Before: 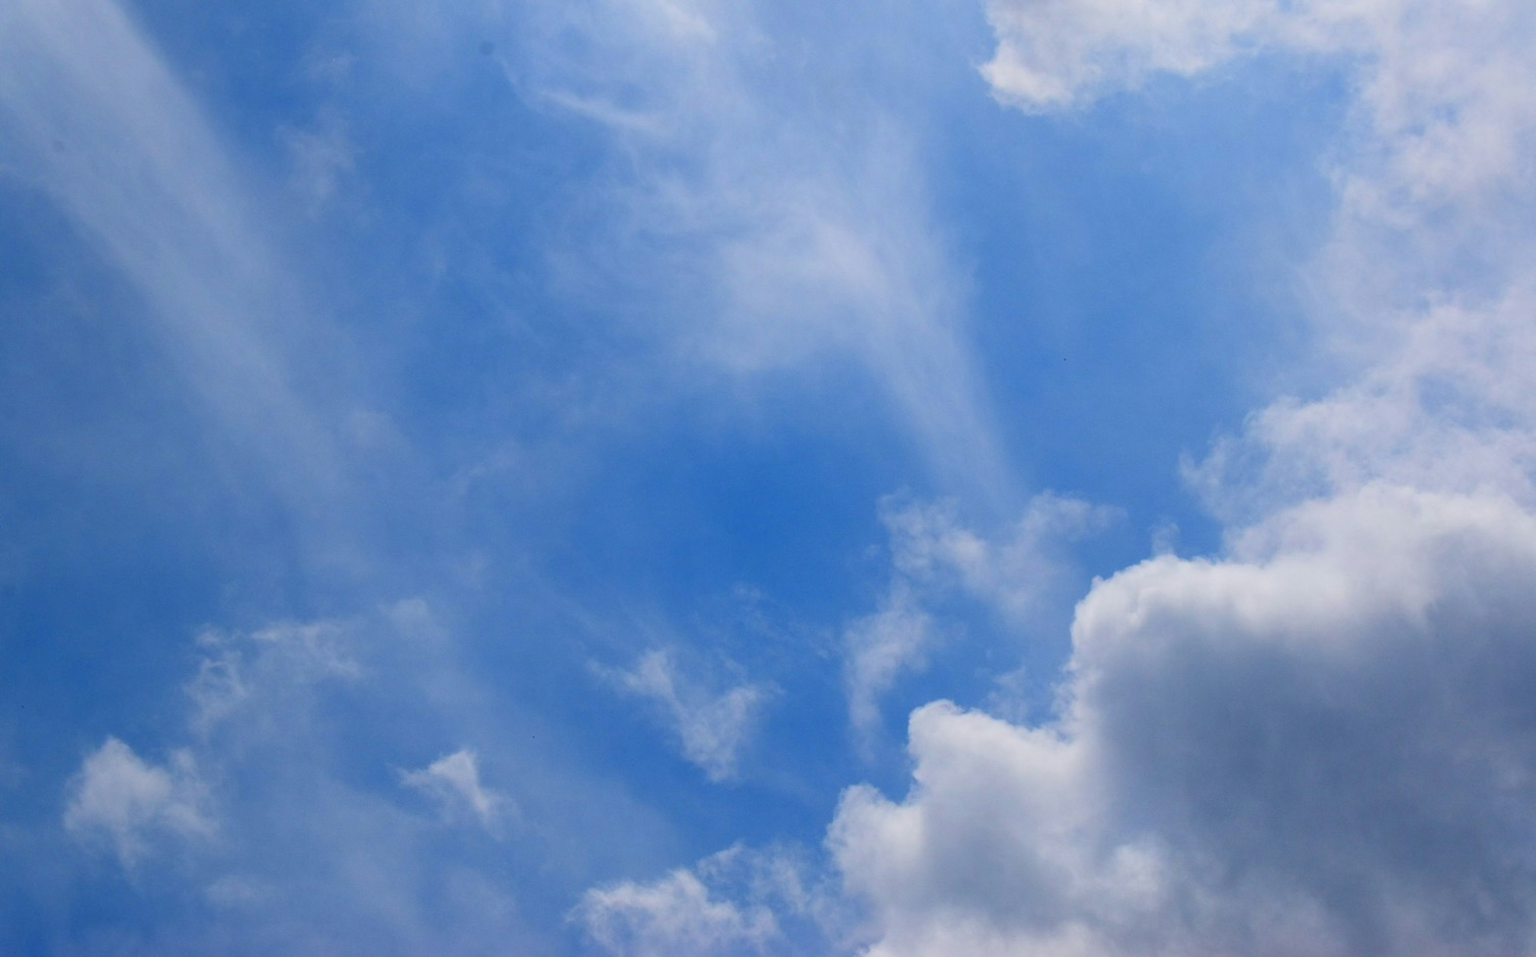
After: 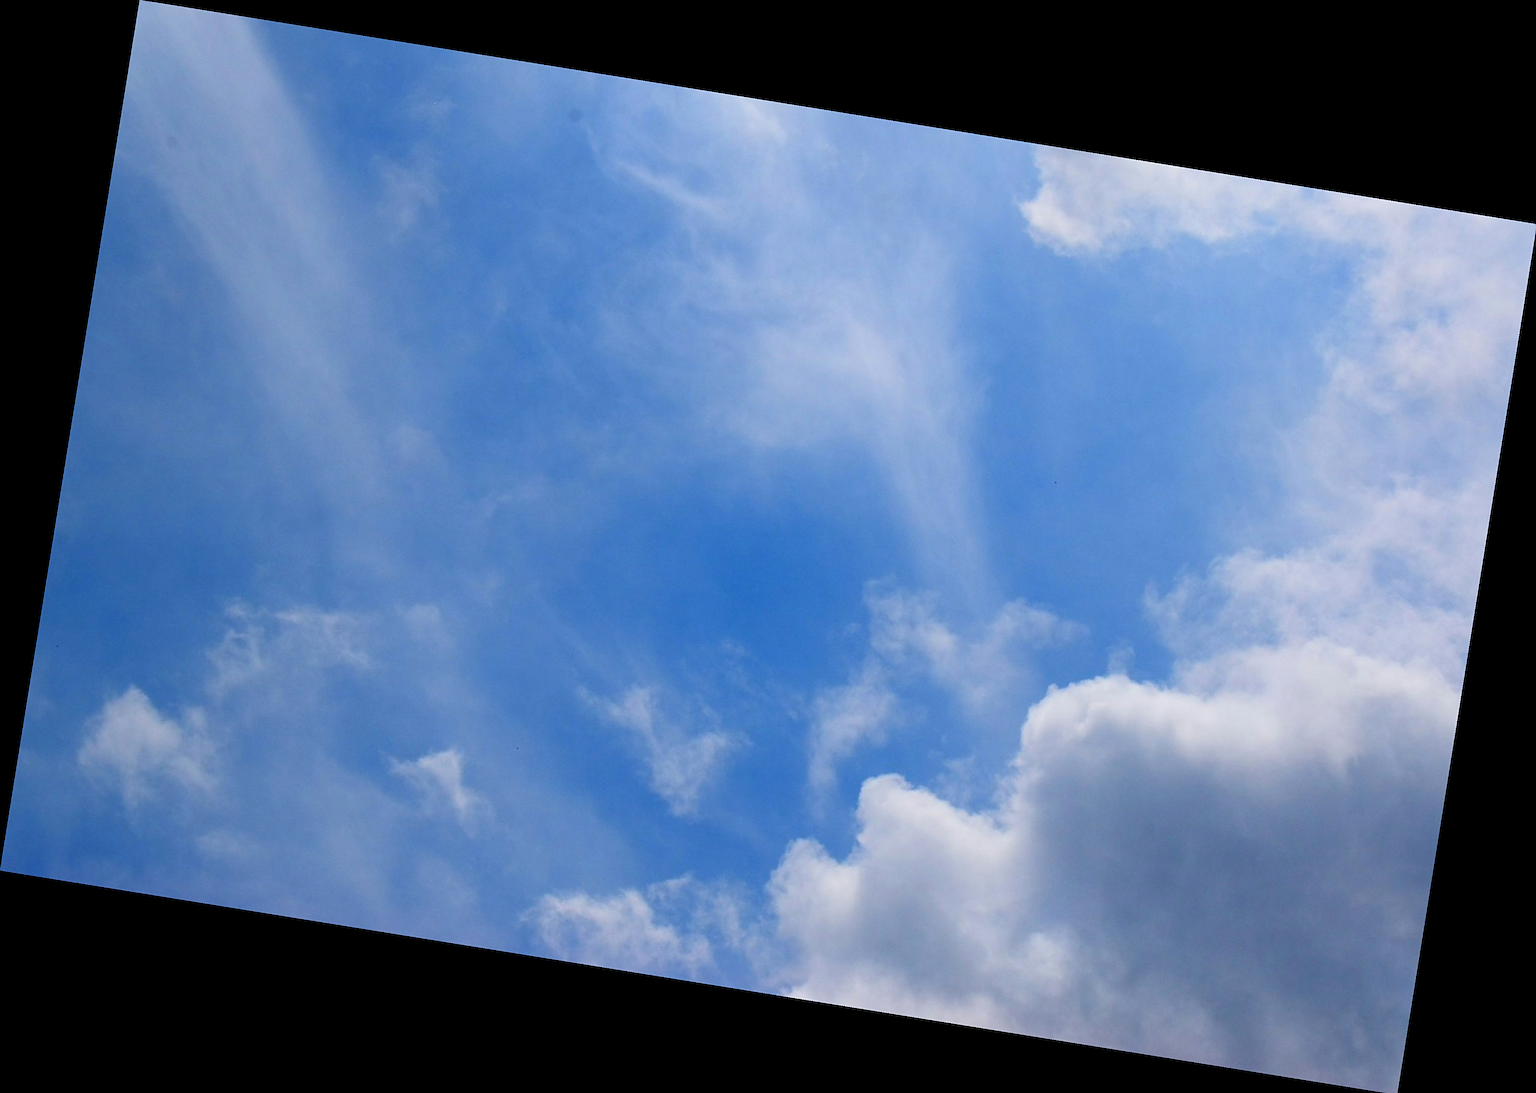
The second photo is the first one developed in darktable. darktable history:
rotate and perspective: rotation 9.12°, automatic cropping off
exposure: exposure 0.127 EV, compensate highlight preservation false
sharpen: on, module defaults
